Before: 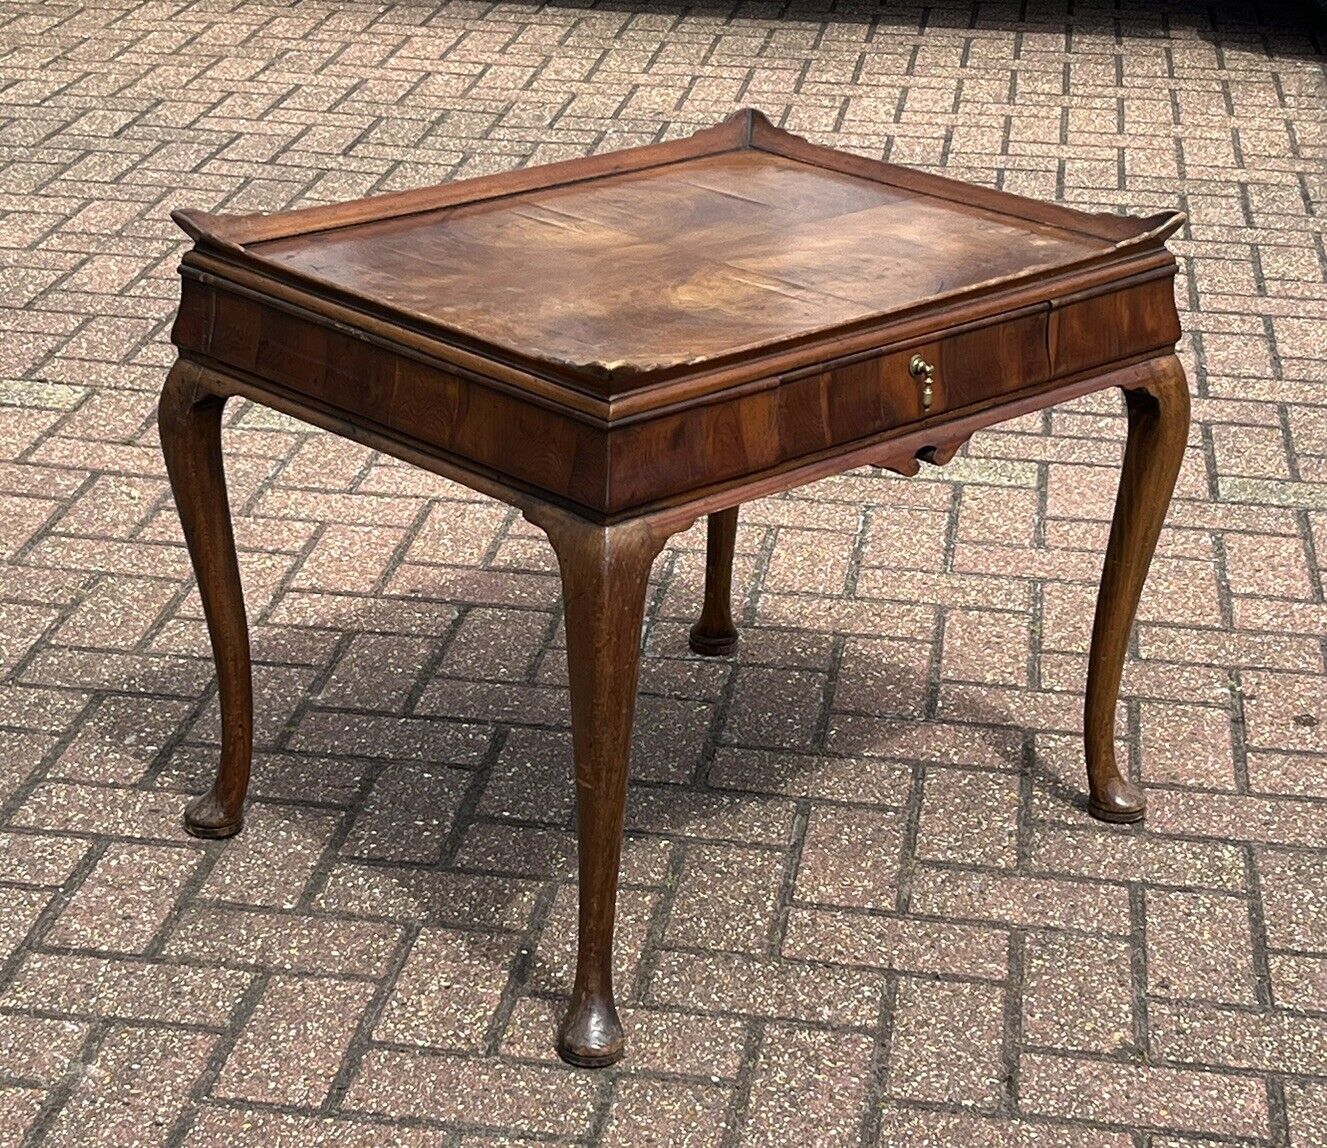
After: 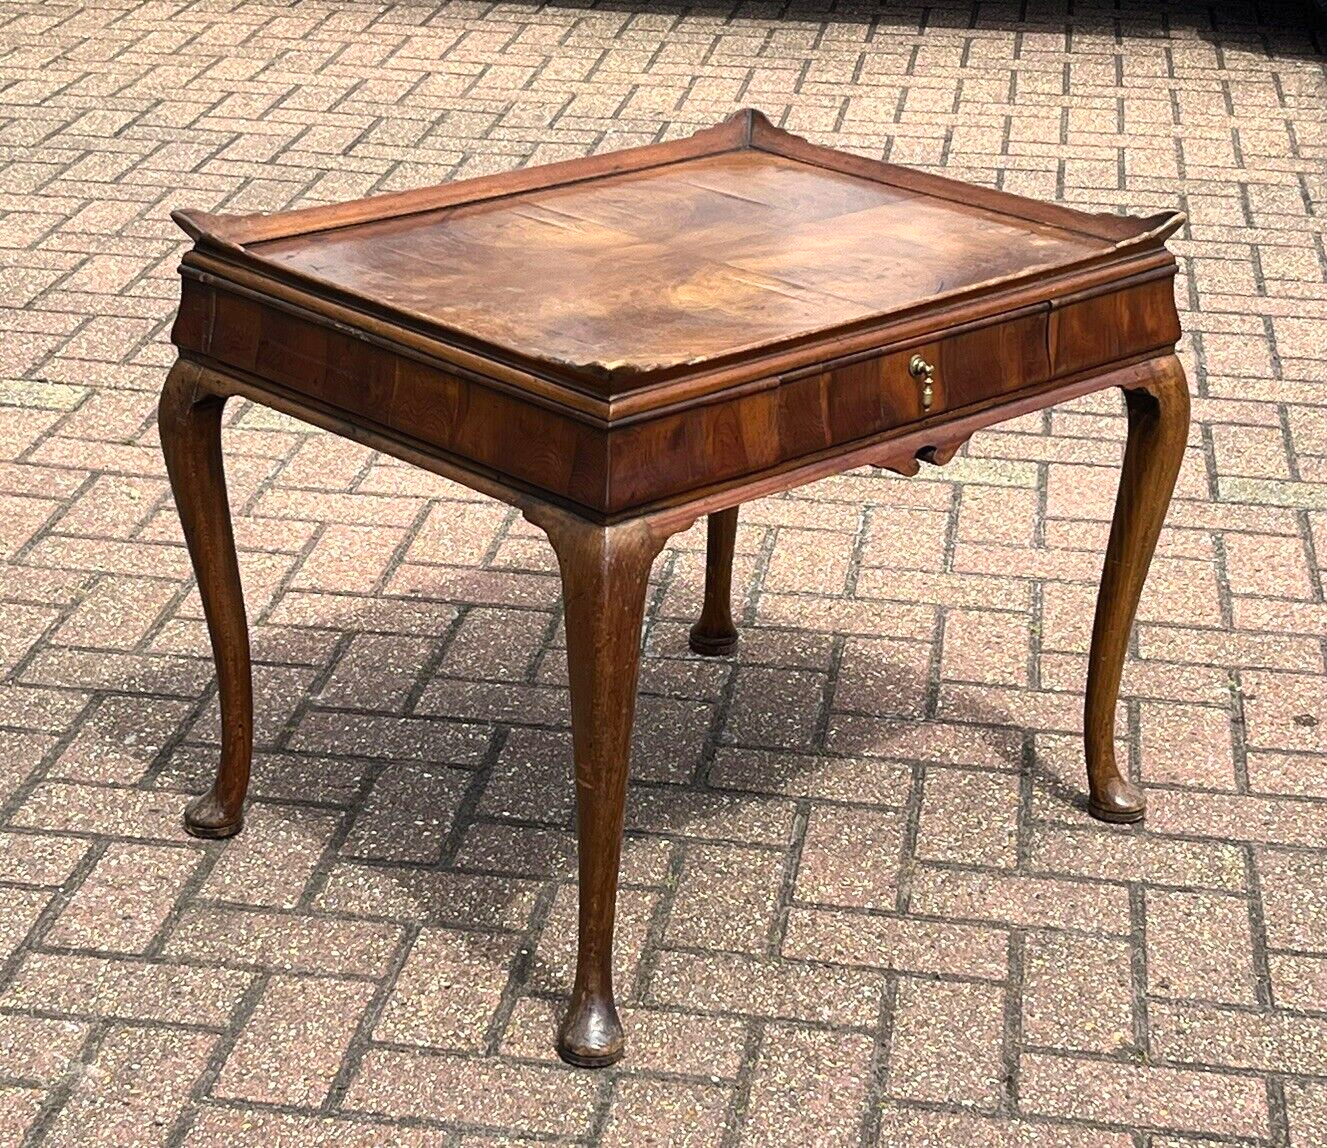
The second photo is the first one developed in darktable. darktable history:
contrast brightness saturation: contrast 0.204, brightness 0.161, saturation 0.219
